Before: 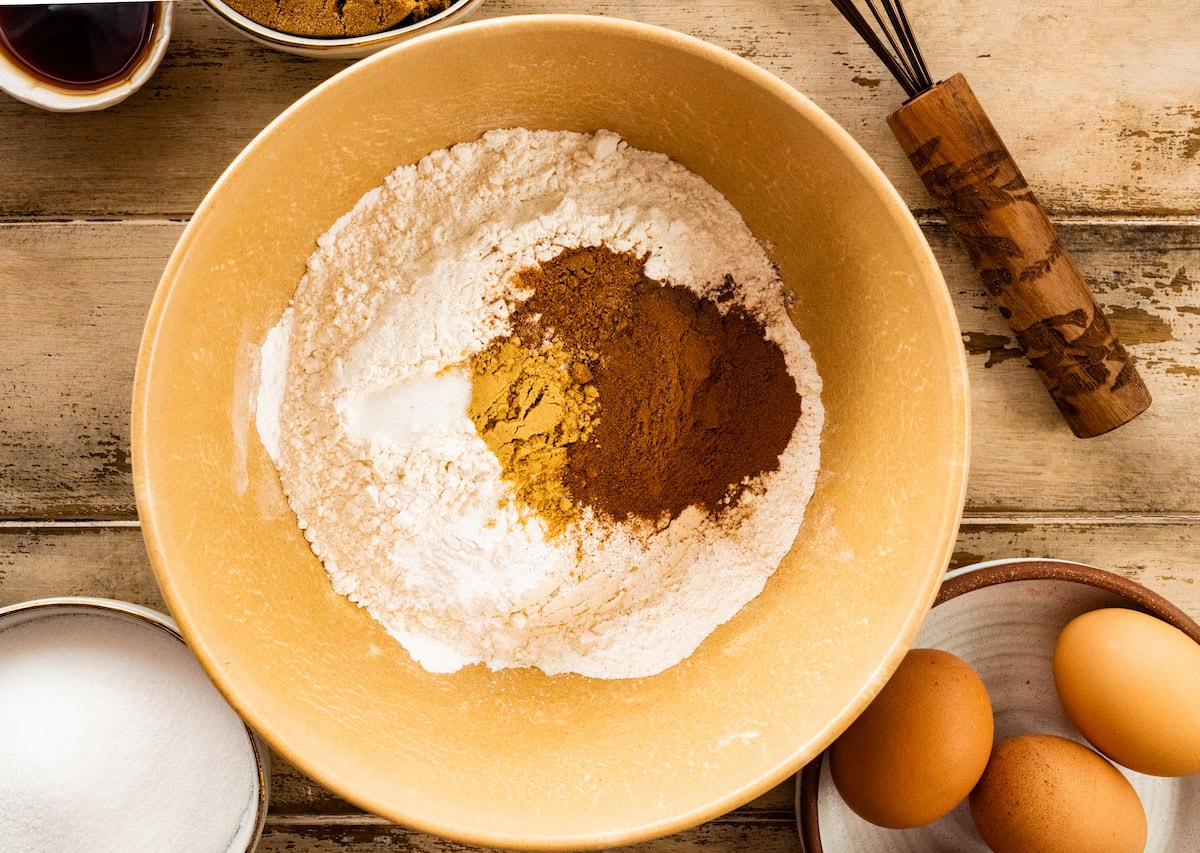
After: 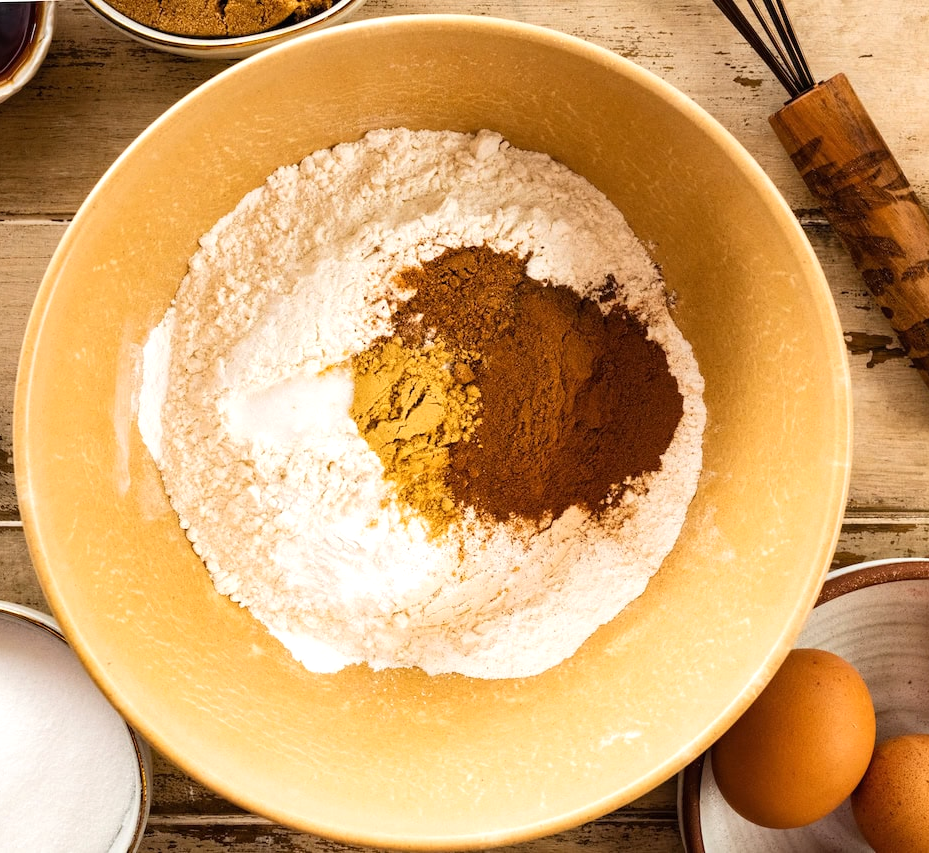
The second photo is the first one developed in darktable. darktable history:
exposure: black level correction 0, exposure 0.2 EV, compensate exposure bias true, compensate highlight preservation false
crop: left 9.88%, right 12.664%
